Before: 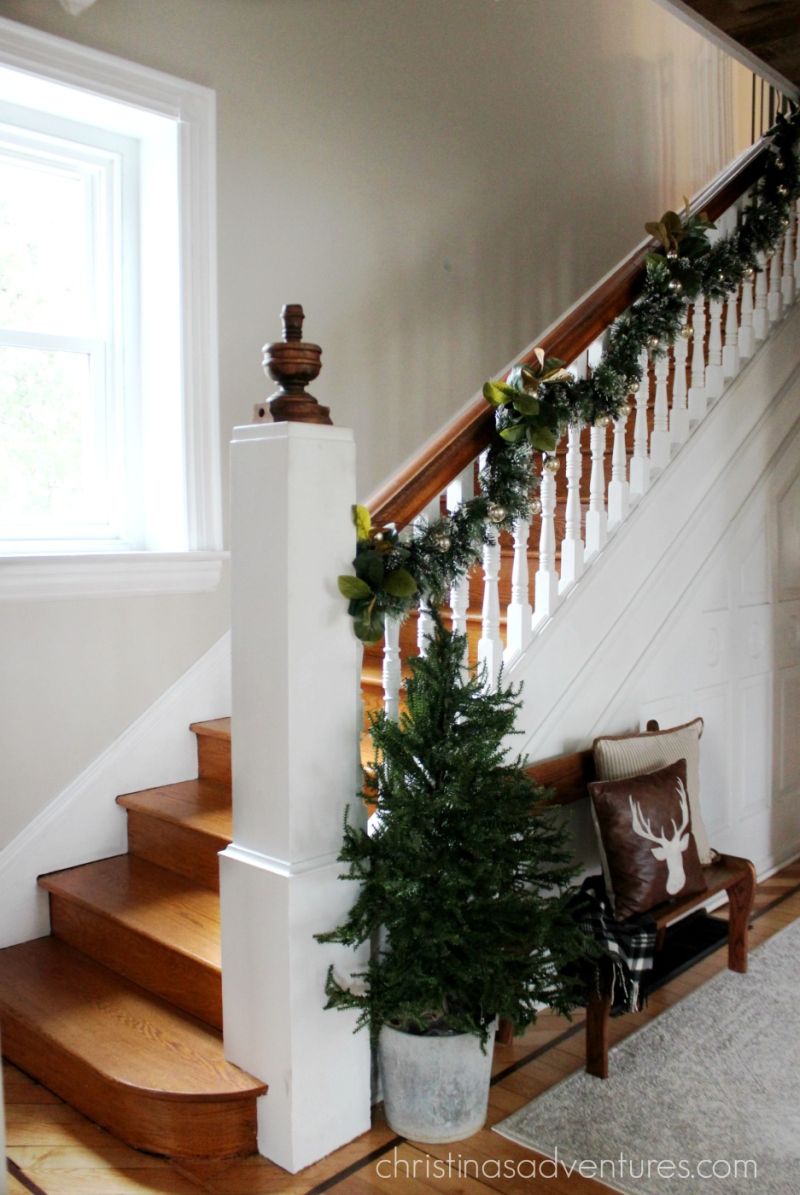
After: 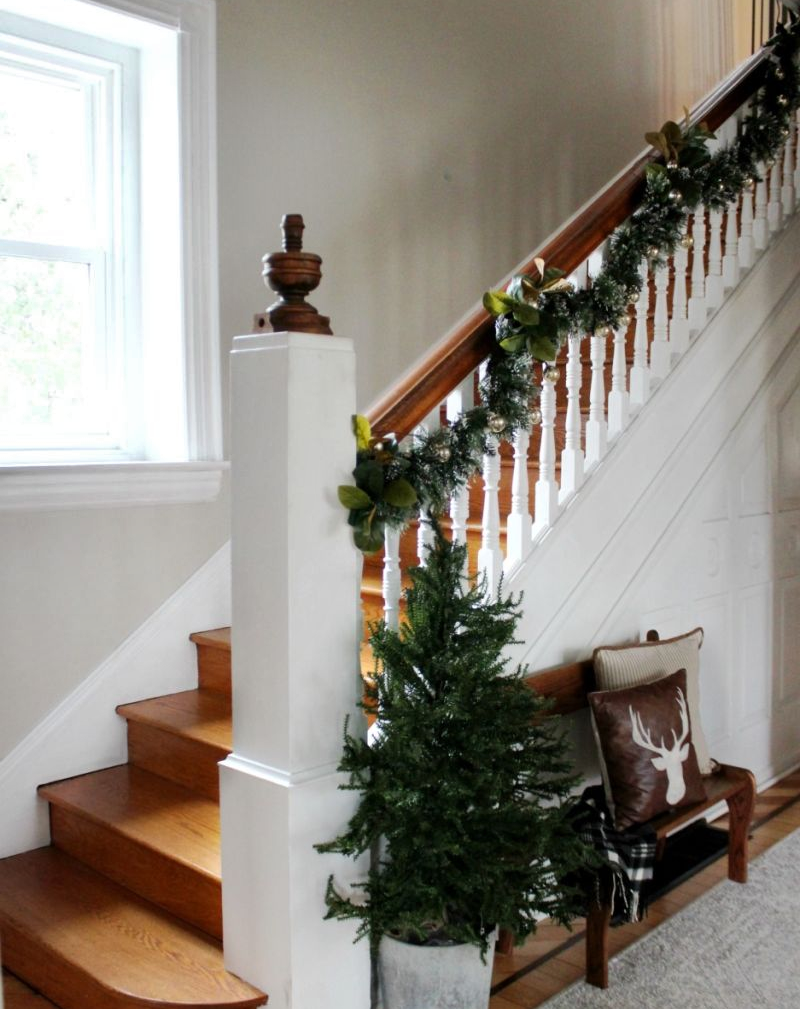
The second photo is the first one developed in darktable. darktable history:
crop: top 7.615%, bottom 7.892%
shadows and highlights: low approximation 0.01, soften with gaussian
